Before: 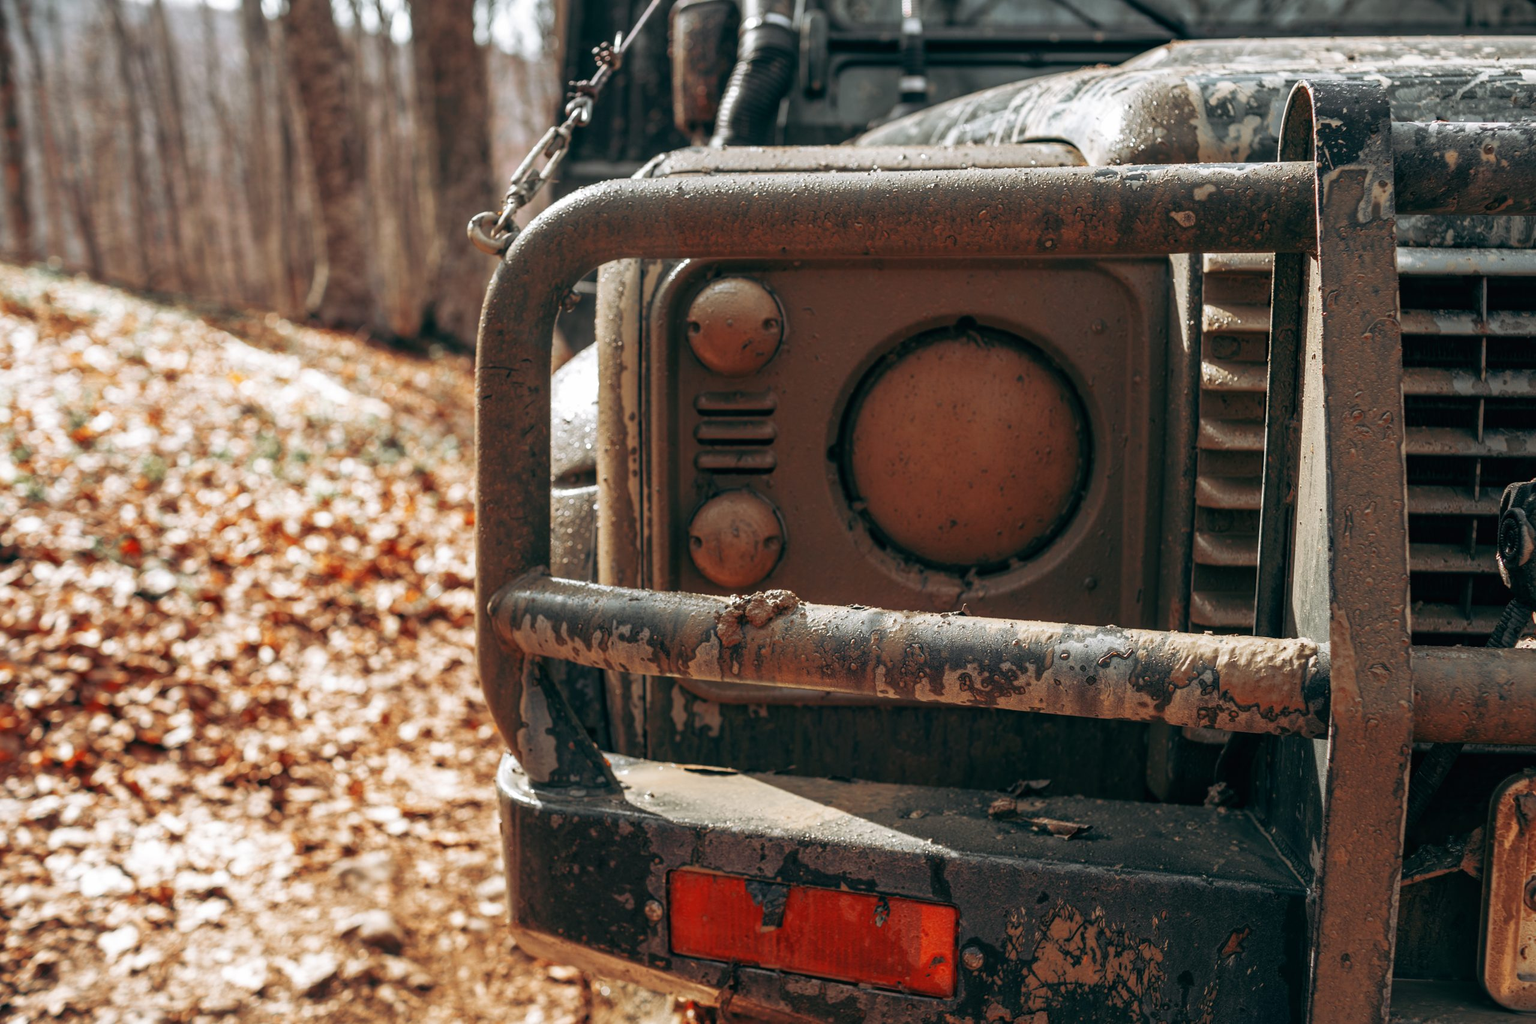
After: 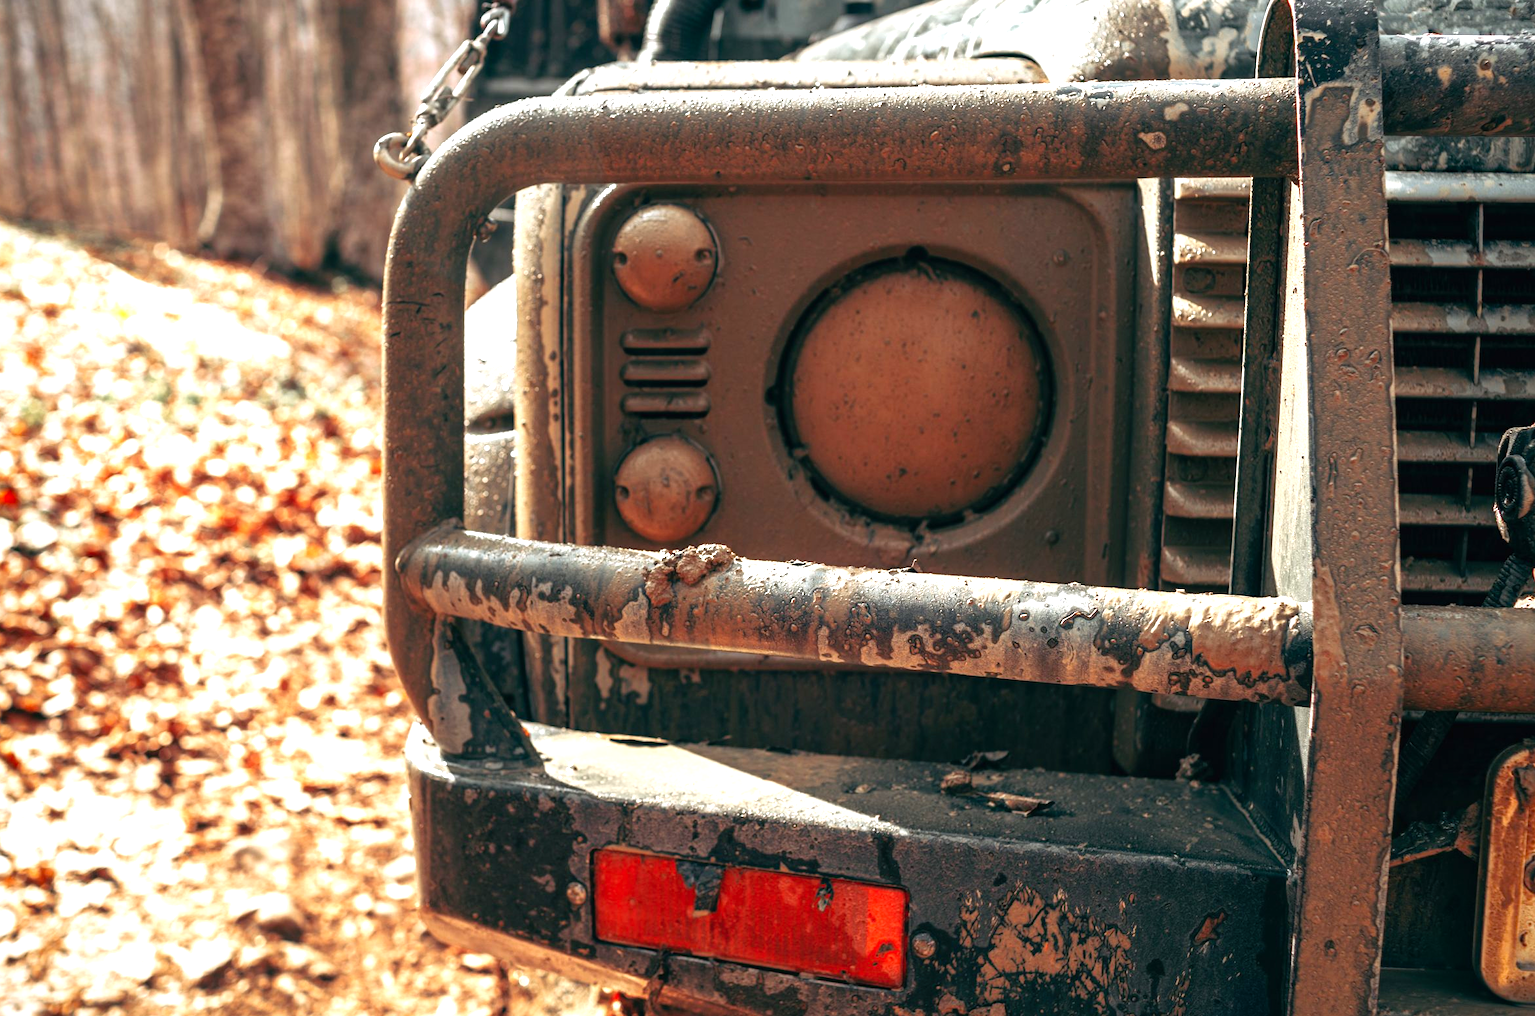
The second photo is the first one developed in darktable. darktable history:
crop and rotate: left 8.088%, top 8.801%
levels: levels [0, 0.374, 0.749]
vignetting: fall-off radius 82.94%, saturation 0.365
